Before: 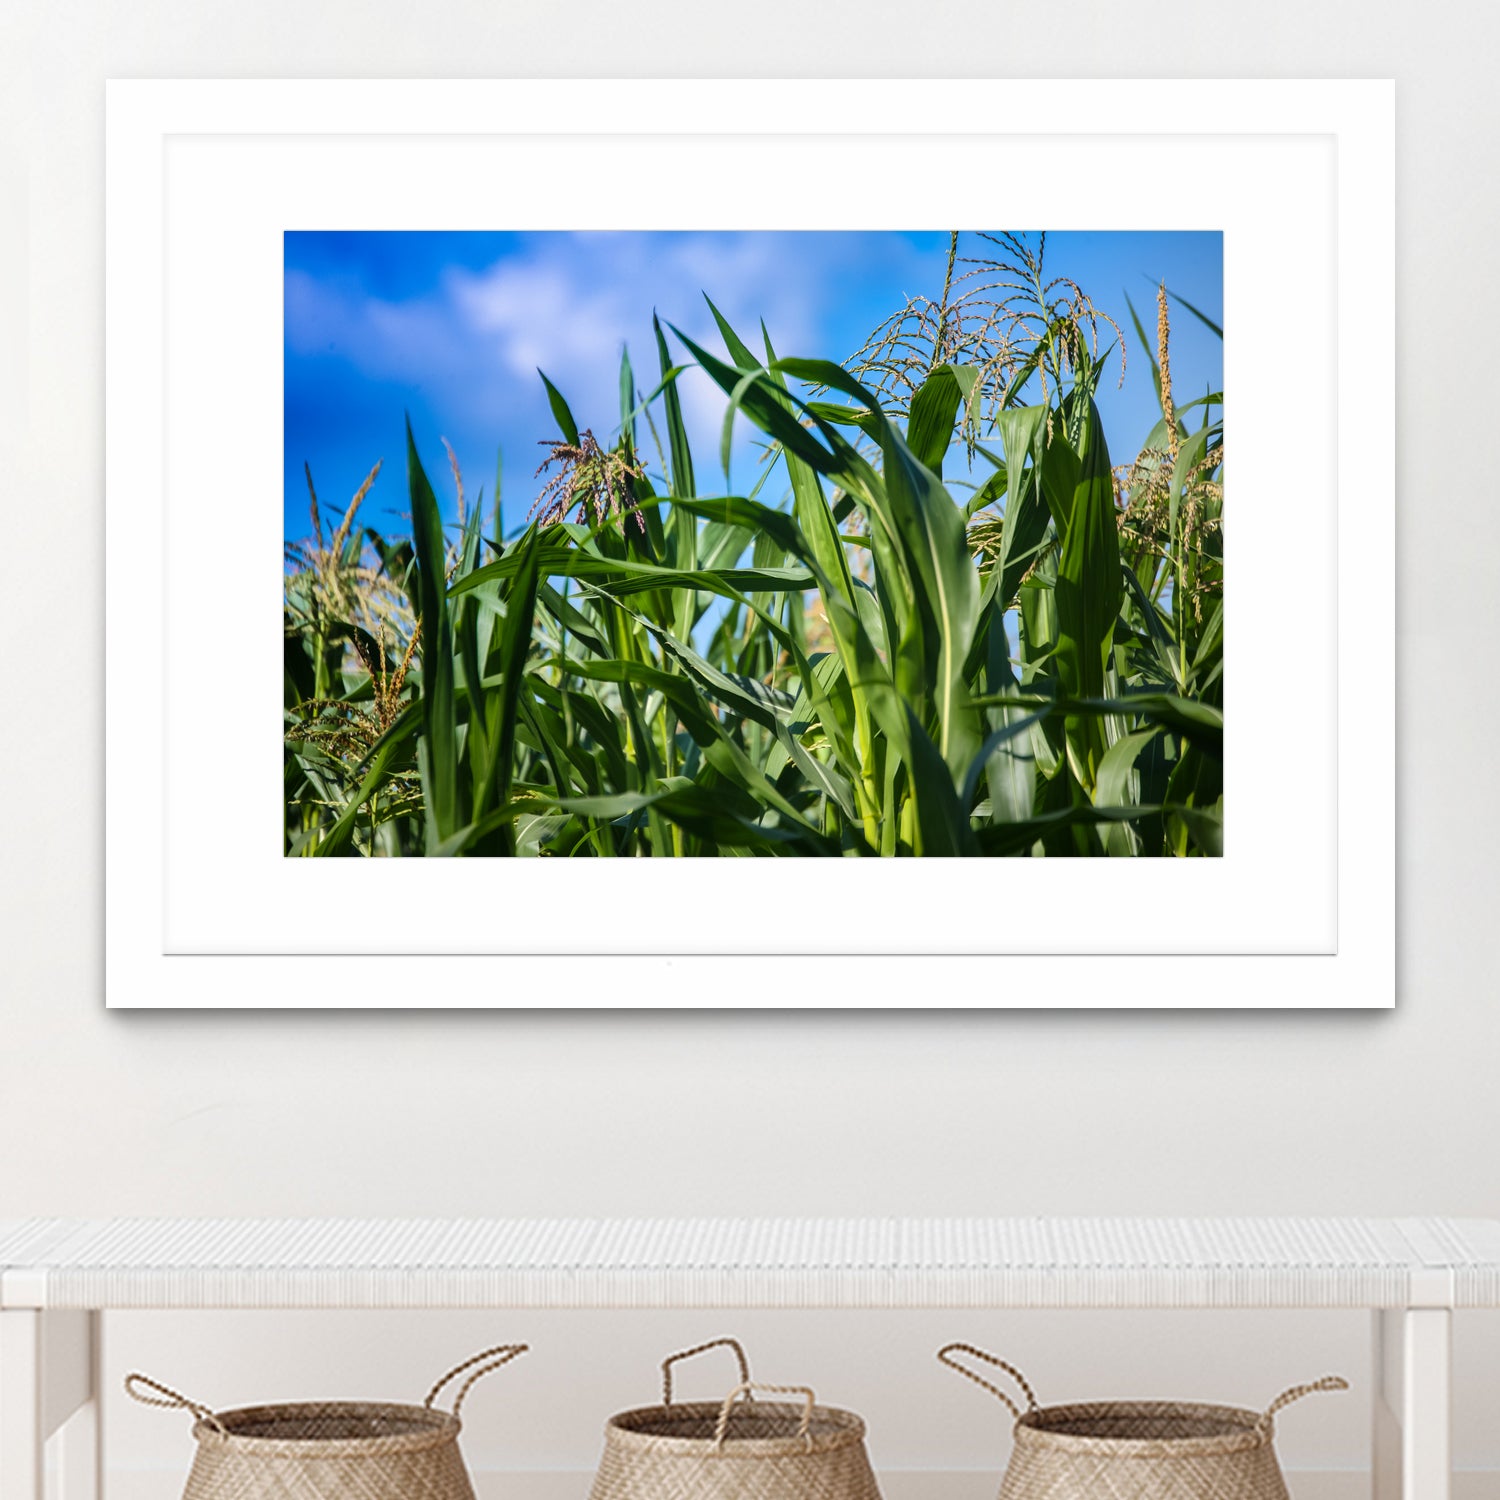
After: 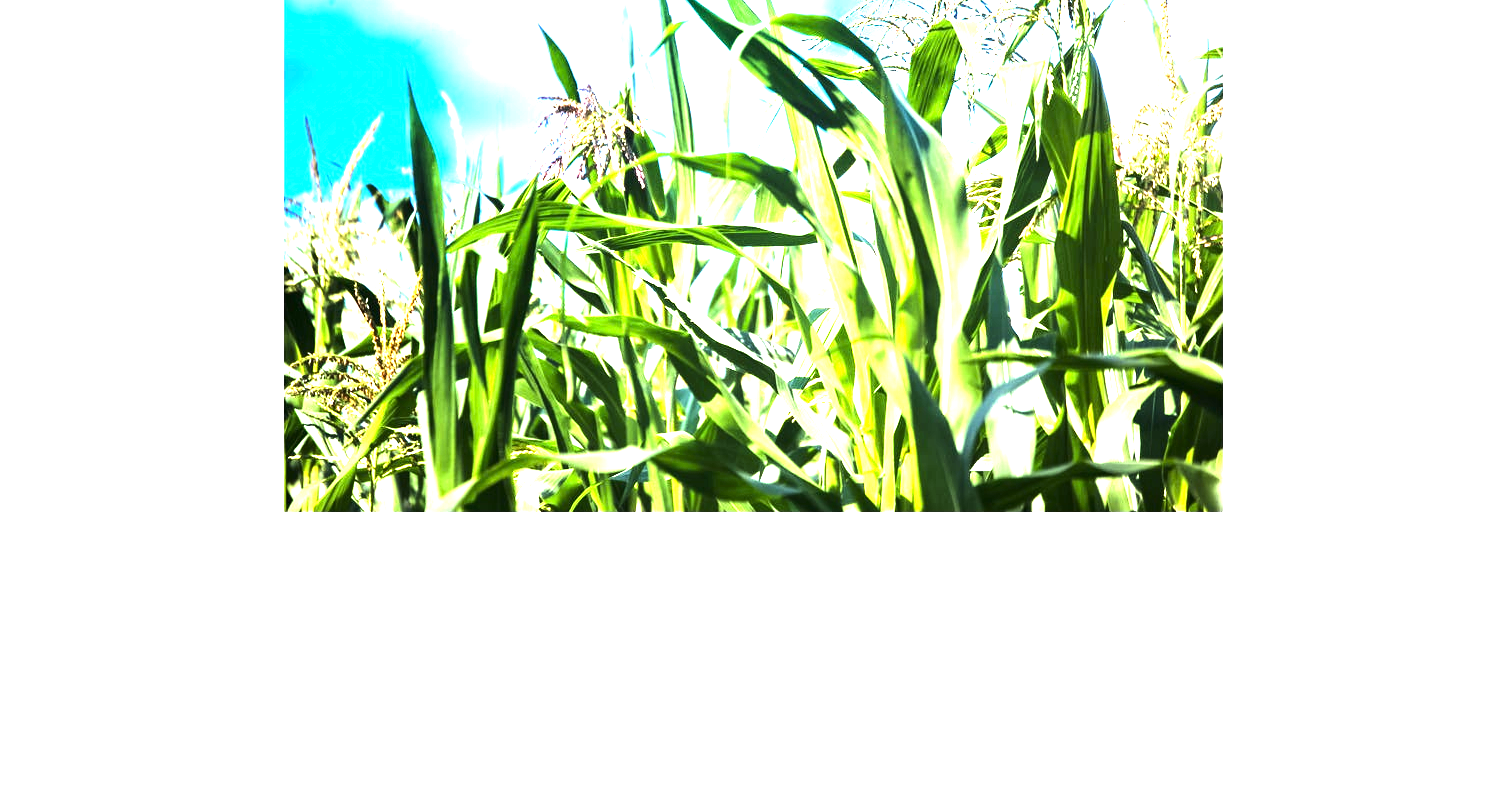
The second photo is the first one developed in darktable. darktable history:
crop and rotate: top 23.043%, bottom 23.437%
exposure: exposure 2.207 EV, compensate highlight preservation false
tone equalizer: -8 EV -1.08 EV, -7 EV -1.01 EV, -6 EV -0.867 EV, -5 EV -0.578 EV, -3 EV 0.578 EV, -2 EV 0.867 EV, -1 EV 1.01 EV, +0 EV 1.08 EV, edges refinement/feathering 500, mask exposure compensation -1.57 EV, preserve details no
